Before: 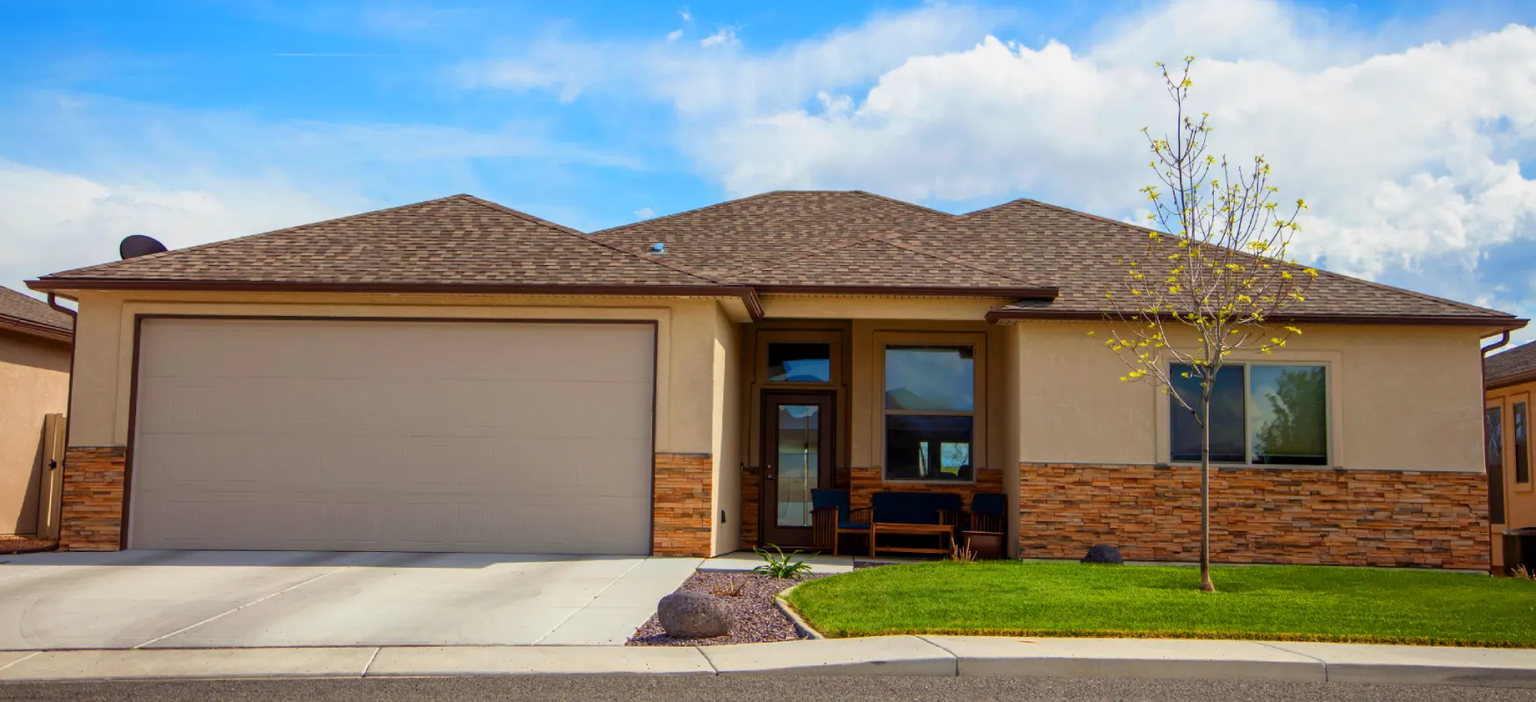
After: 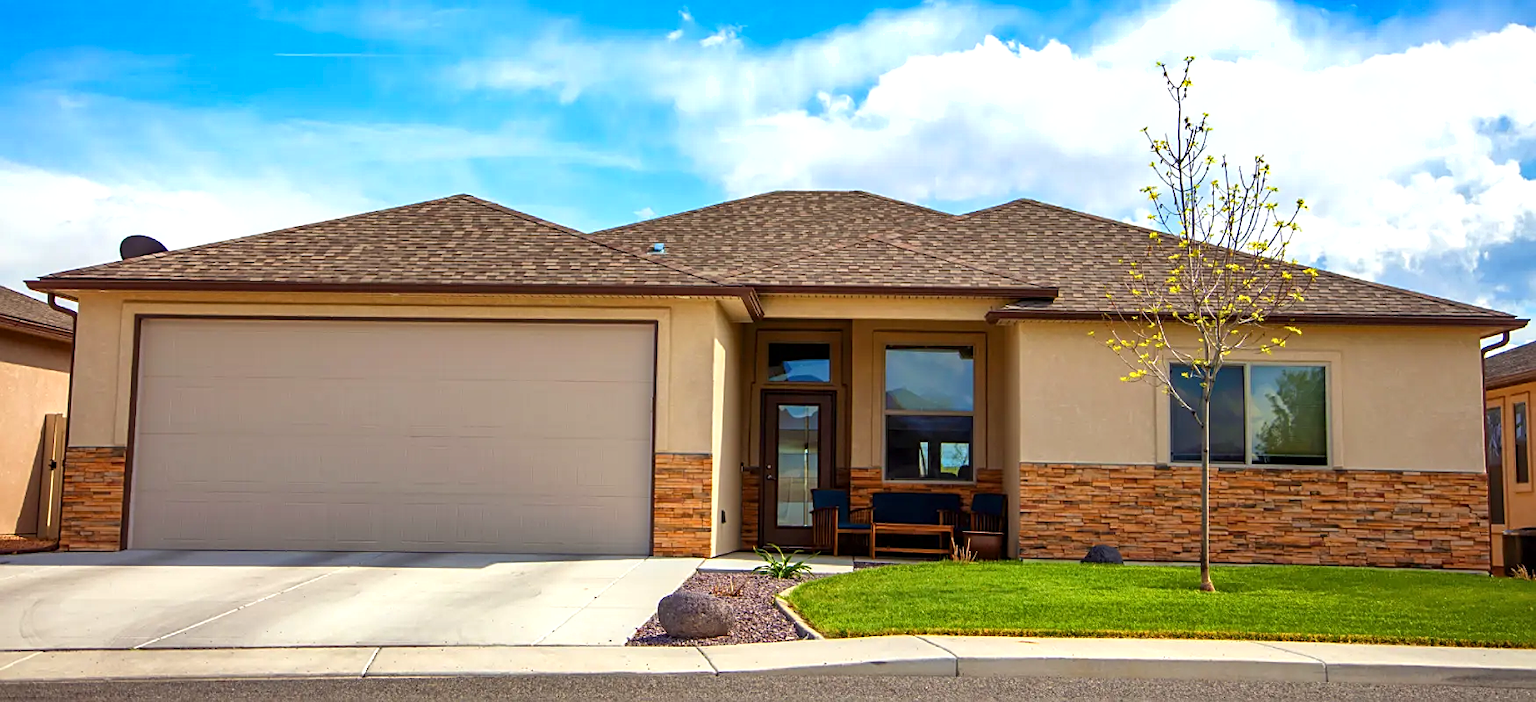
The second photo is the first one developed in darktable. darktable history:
shadows and highlights: soften with gaussian
sharpen: on, module defaults
exposure: exposure 0.507 EV, compensate highlight preservation false
